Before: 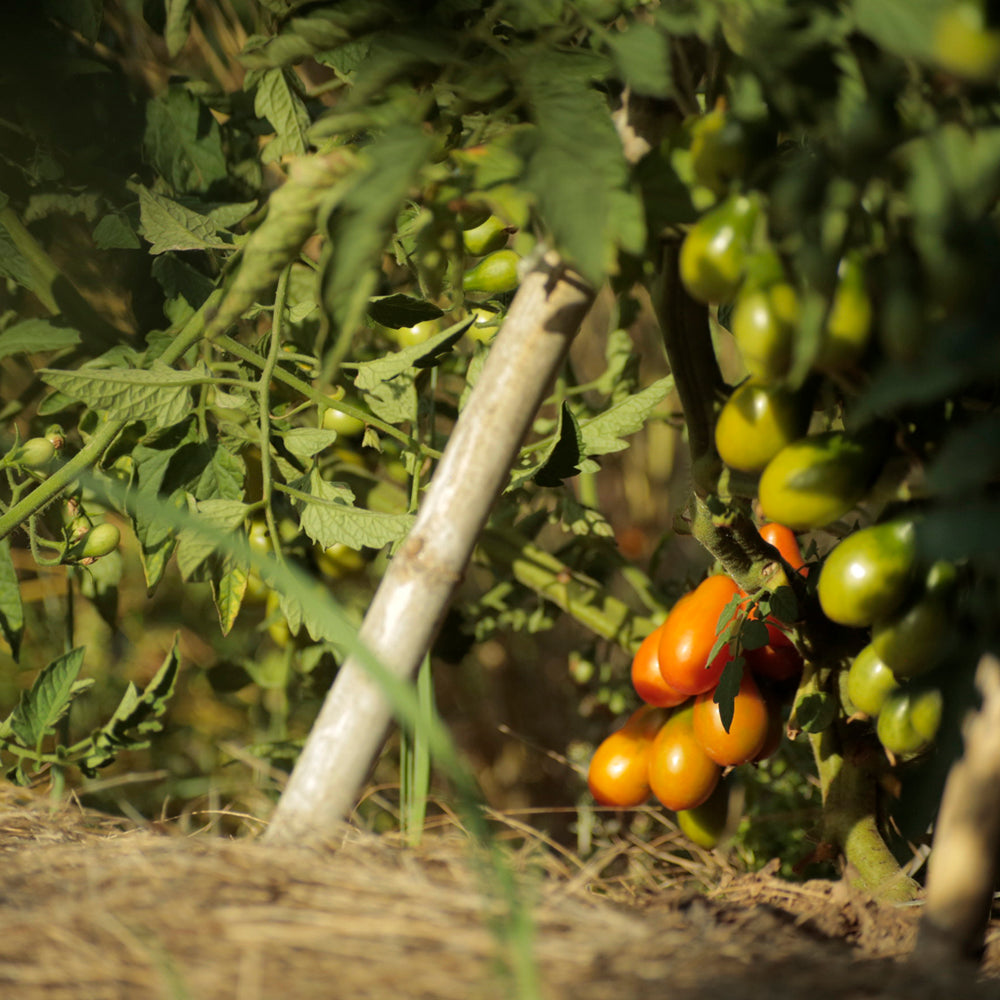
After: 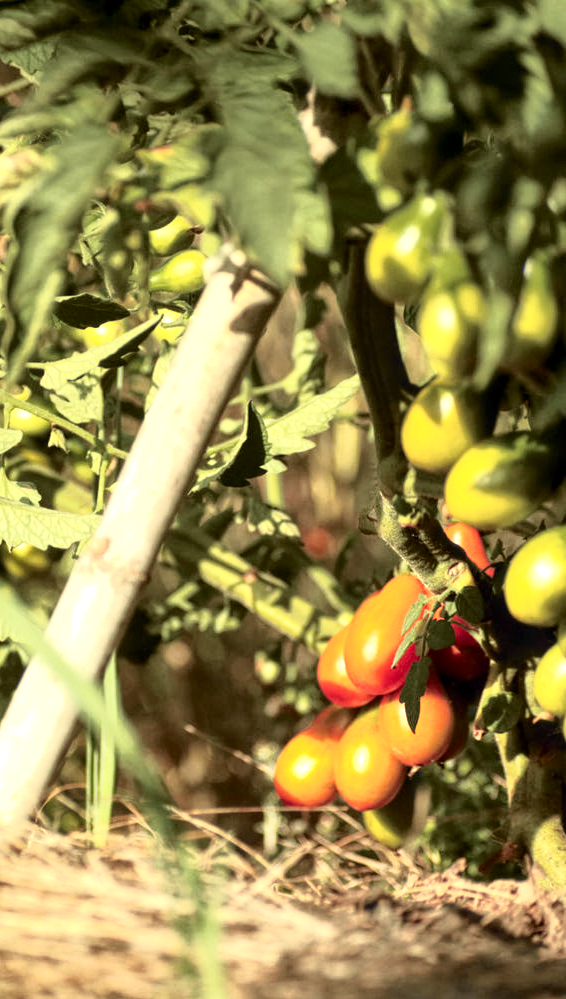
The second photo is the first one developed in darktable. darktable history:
exposure: black level correction 0, exposure 0.9 EV, compensate highlight preservation false
local contrast: highlights 99%, shadows 86%, detail 160%, midtone range 0.2
tone curve: curves: ch0 [(0, 0) (0.105, 0.068) (0.195, 0.162) (0.283, 0.283) (0.384, 0.404) (0.485, 0.531) (0.638, 0.681) (0.795, 0.879) (1, 0.977)]; ch1 [(0, 0) (0.161, 0.092) (0.35, 0.33) (0.379, 0.401) (0.456, 0.469) (0.498, 0.503) (0.531, 0.537) (0.596, 0.621) (0.635, 0.671) (1, 1)]; ch2 [(0, 0) (0.371, 0.362) (0.437, 0.437) (0.483, 0.484) (0.53, 0.515) (0.56, 0.58) (0.622, 0.606) (1, 1)], color space Lab, independent channels, preserve colors none
crop: left 31.458%, top 0%, right 11.876%
shadows and highlights: low approximation 0.01, soften with gaussian
